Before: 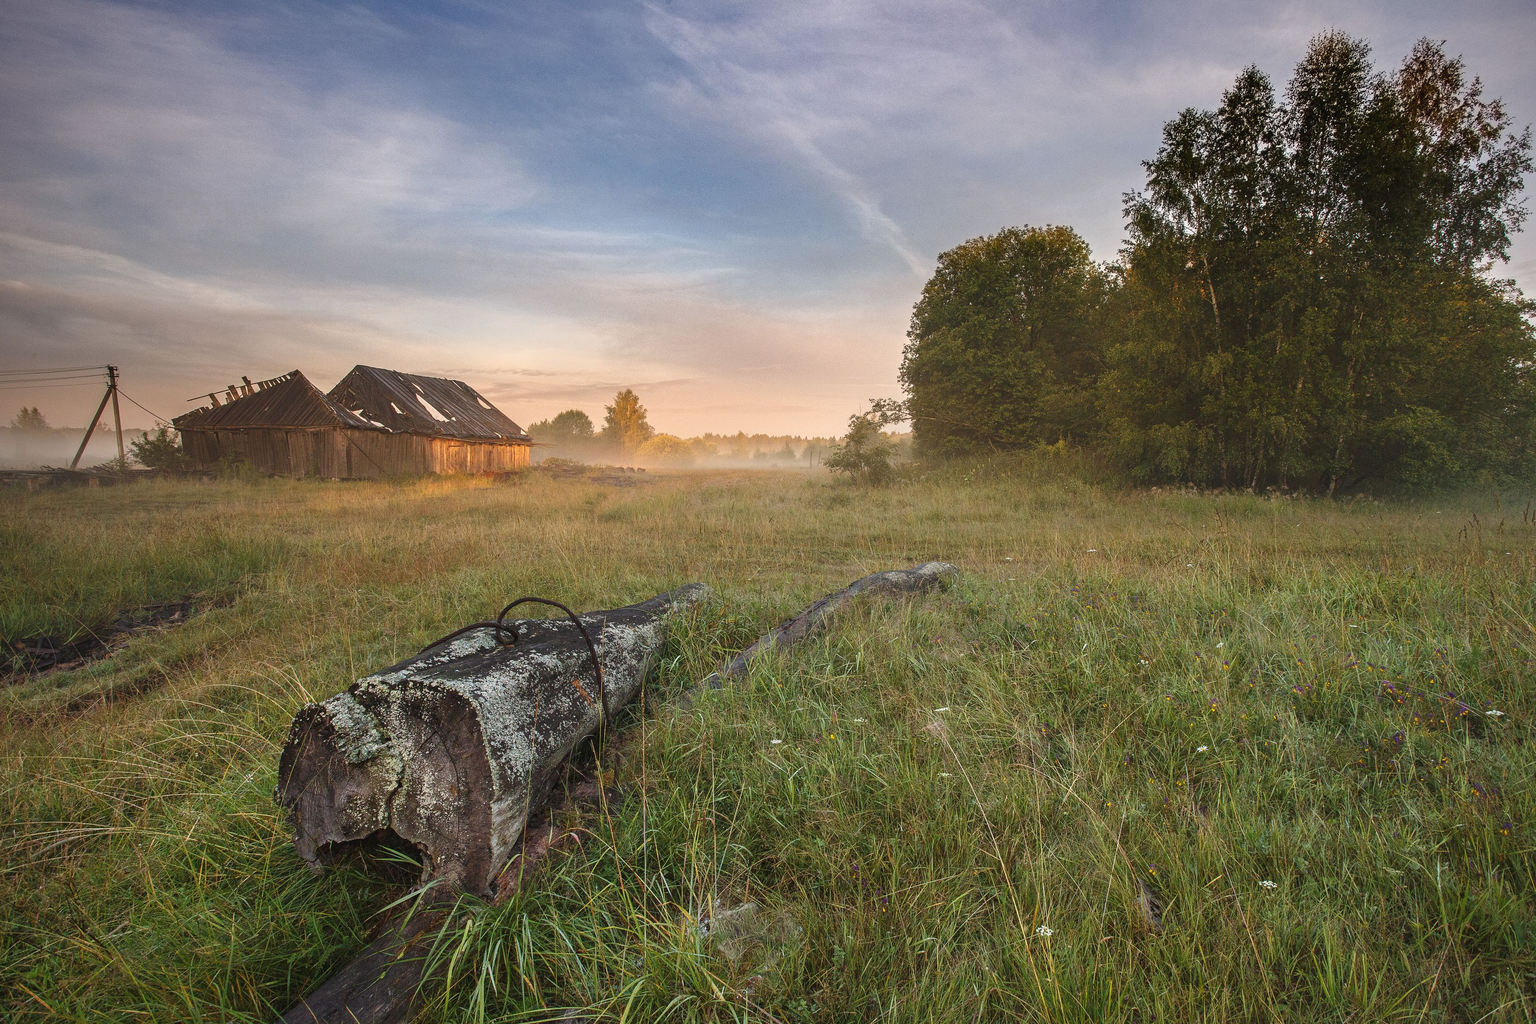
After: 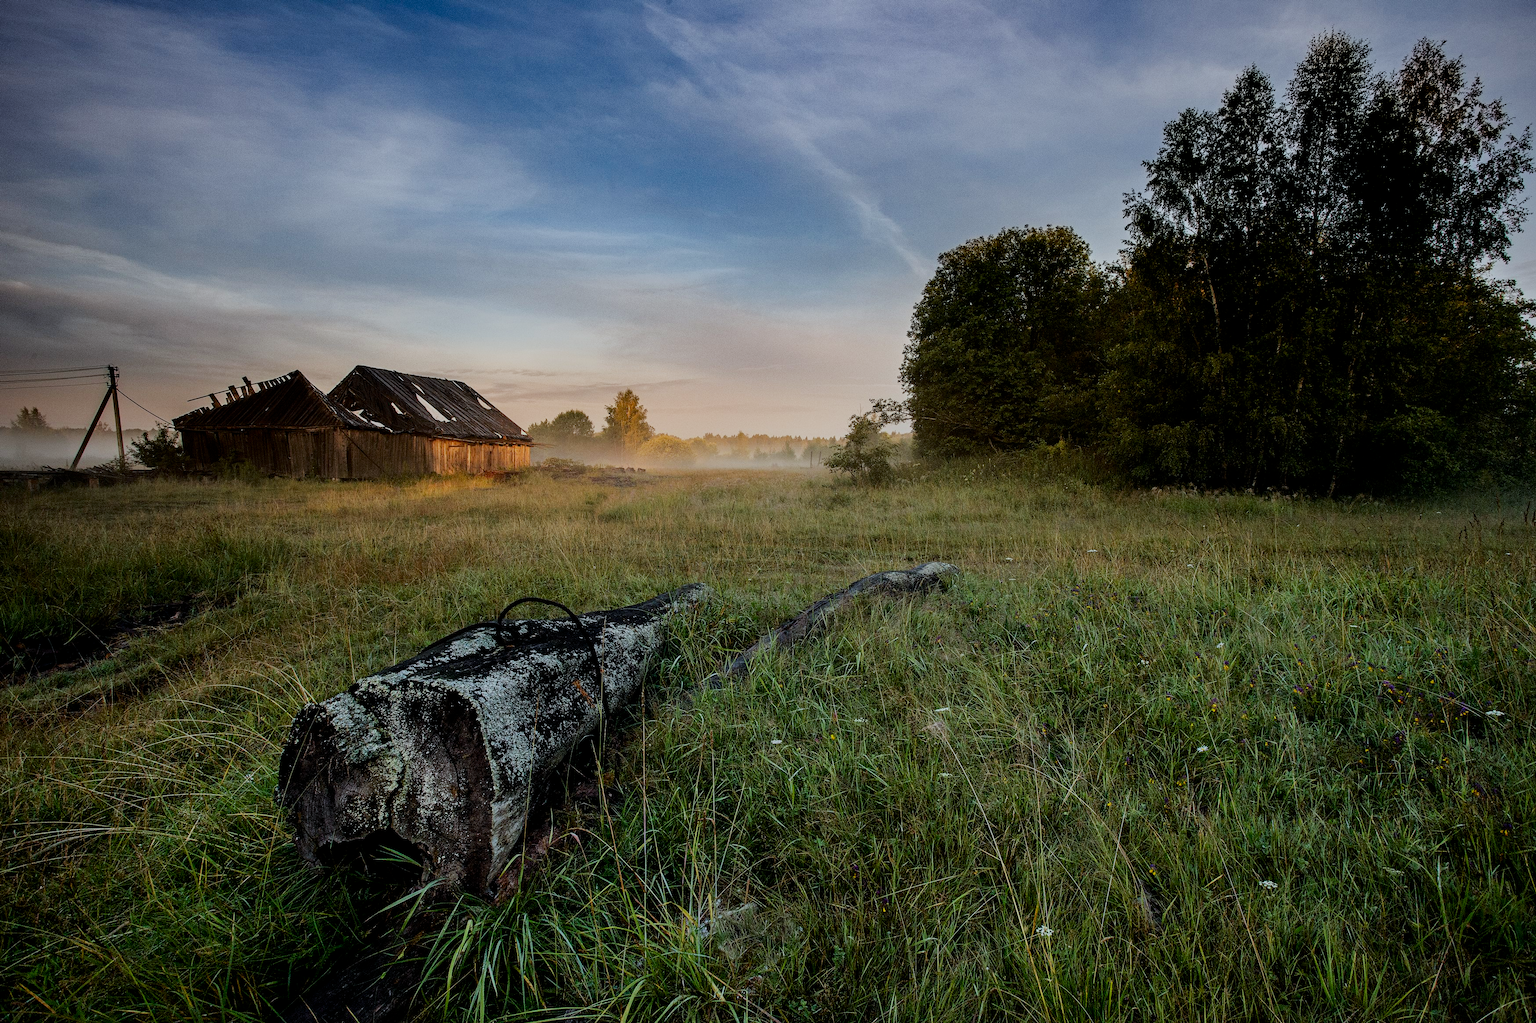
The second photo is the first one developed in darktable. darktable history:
color calibration: illuminant Planckian (black body), x 0.368, y 0.36, temperature 4277.31 K
contrast brightness saturation: contrast 0.132, brightness -0.237, saturation 0.137
filmic rgb: black relative exposure -2.98 EV, white relative exposure 4.56 EV, threshold 5.98 EV, hardness 1.73, contrast 1.266, enable highlight reconstruction true
